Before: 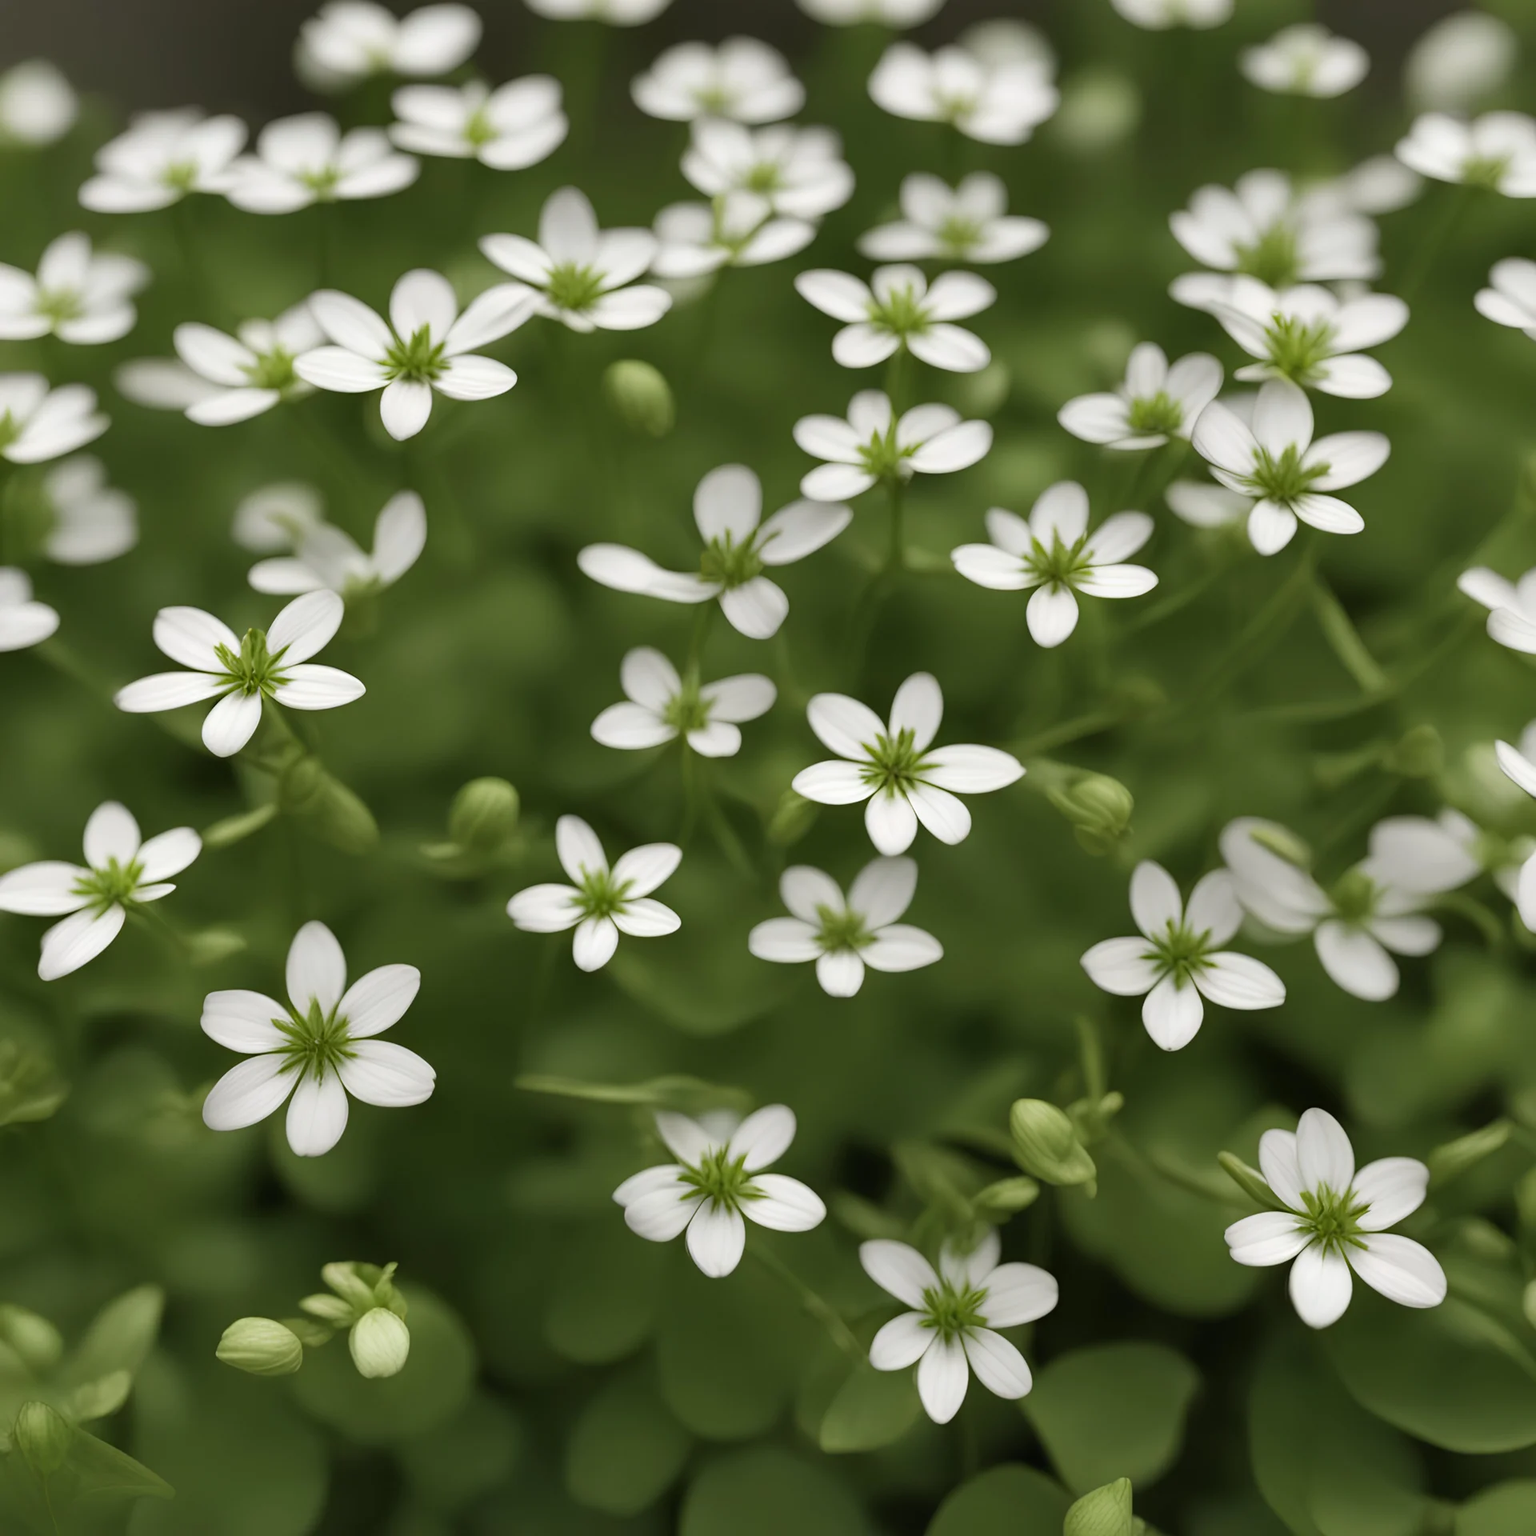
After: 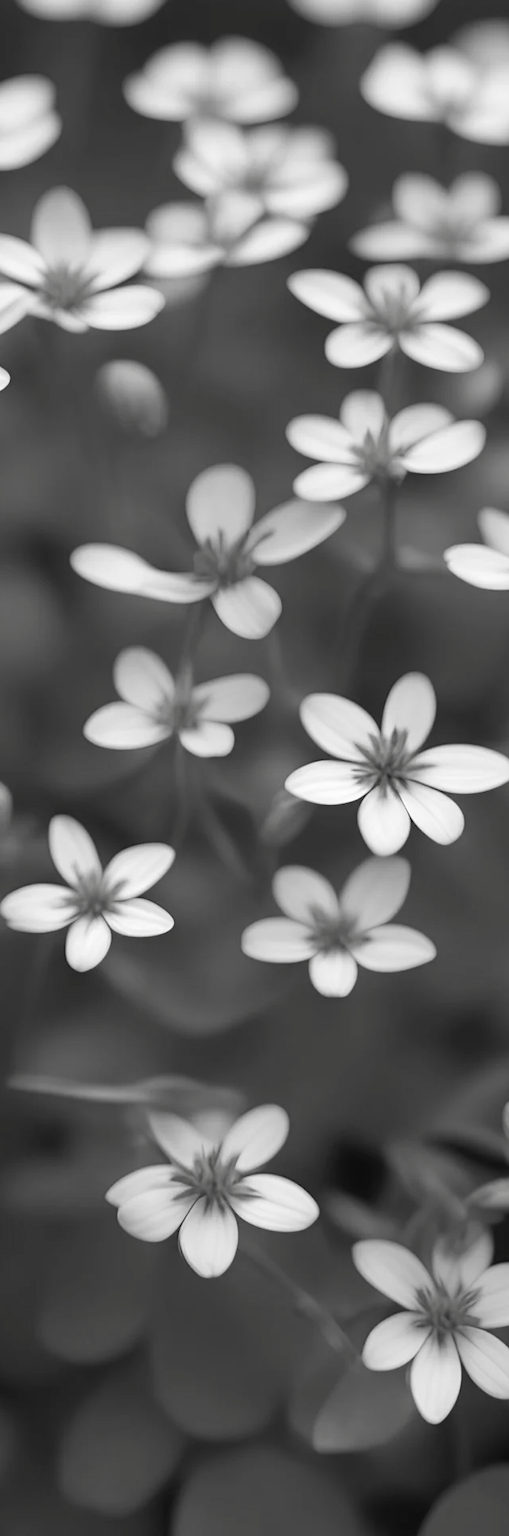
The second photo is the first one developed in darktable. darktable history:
crop: left 33.05%, right 33.758%
contrast brightness saturation: saturation -0.994
